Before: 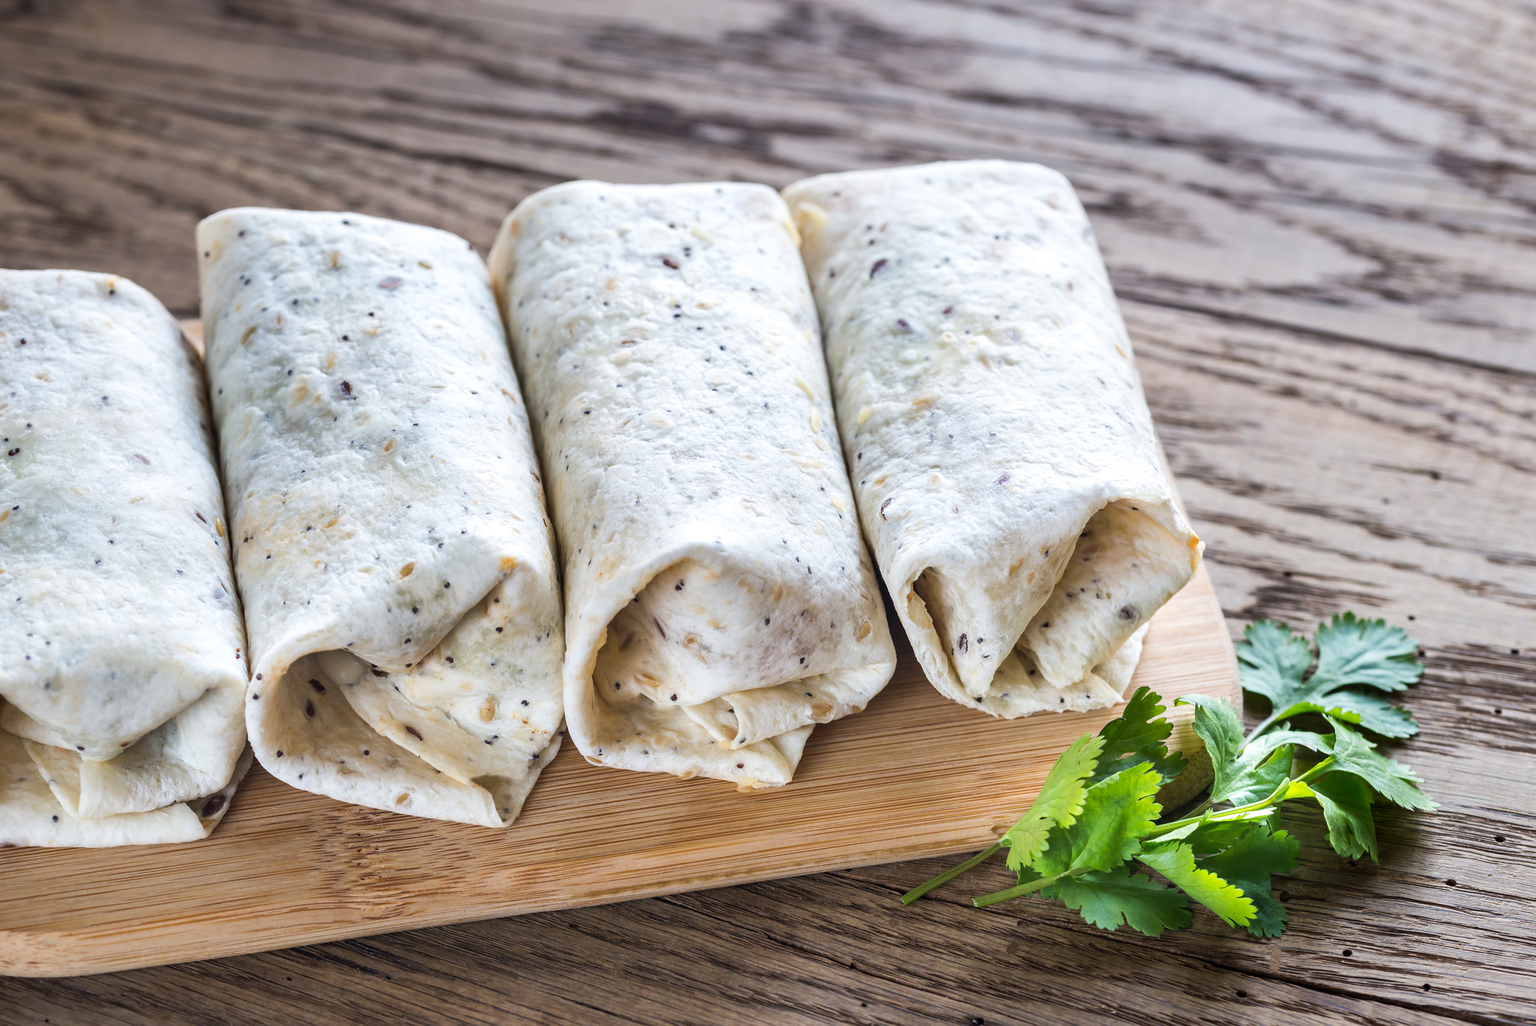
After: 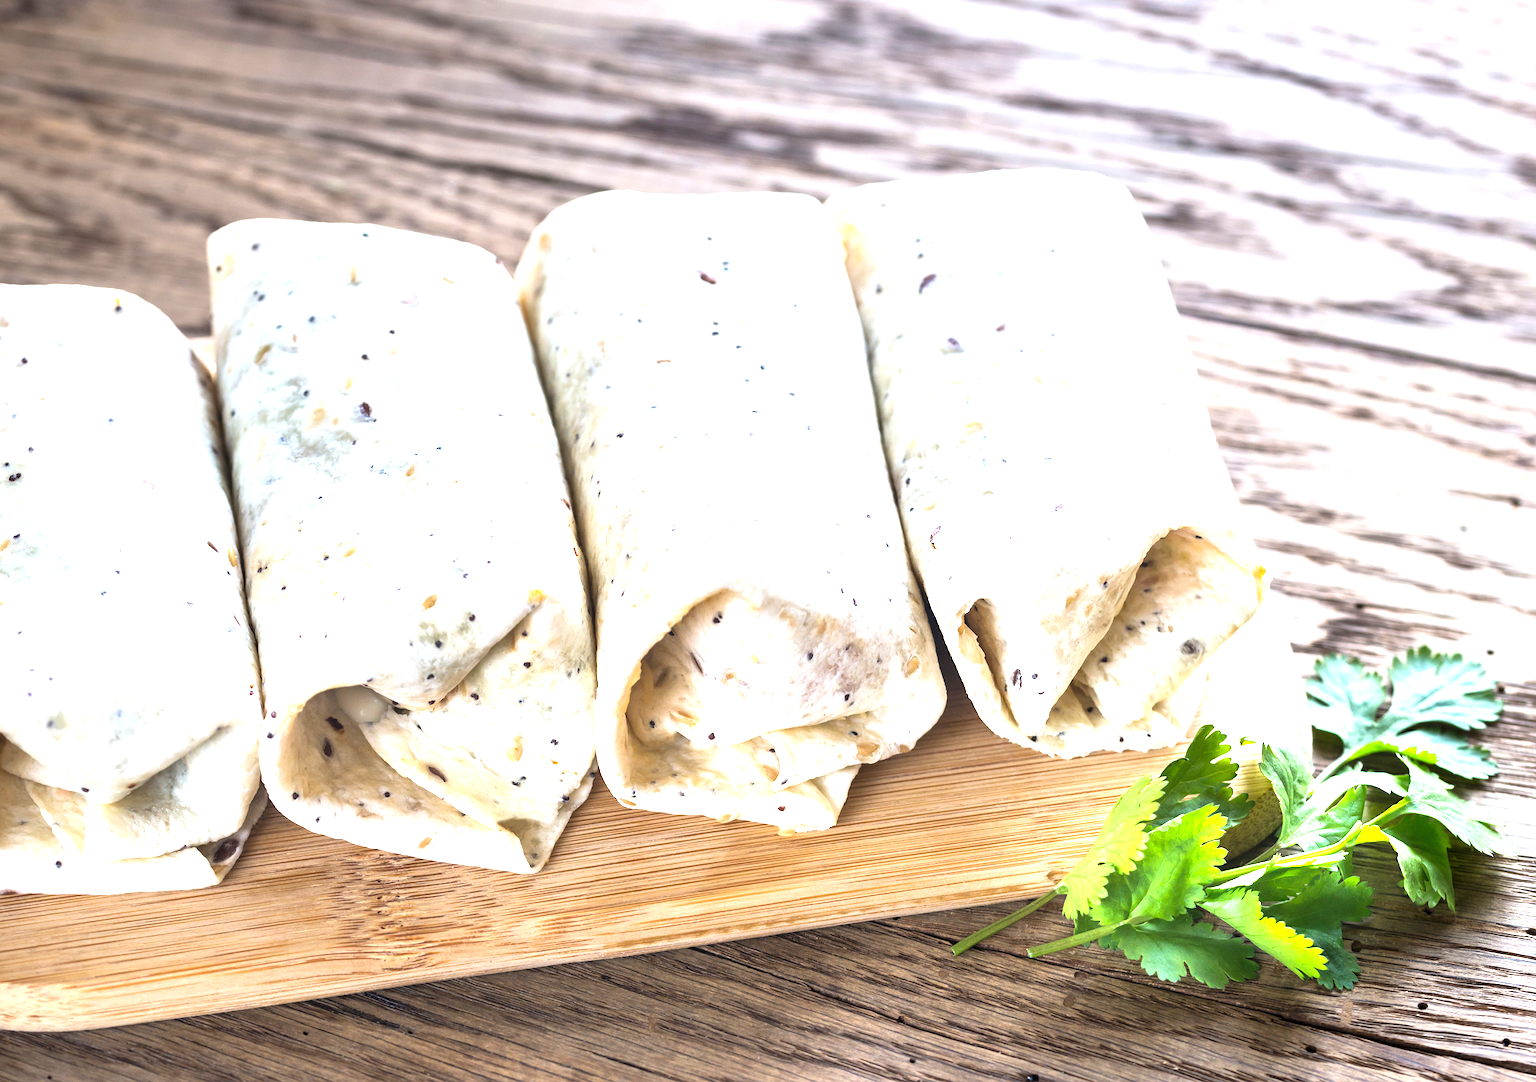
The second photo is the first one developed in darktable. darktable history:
exposure: black level correction 0, exposure 1.278 EV, compensate exposure bias true, compensate highlight preservation false
crop and rotate: left 0%, right 5.285%
